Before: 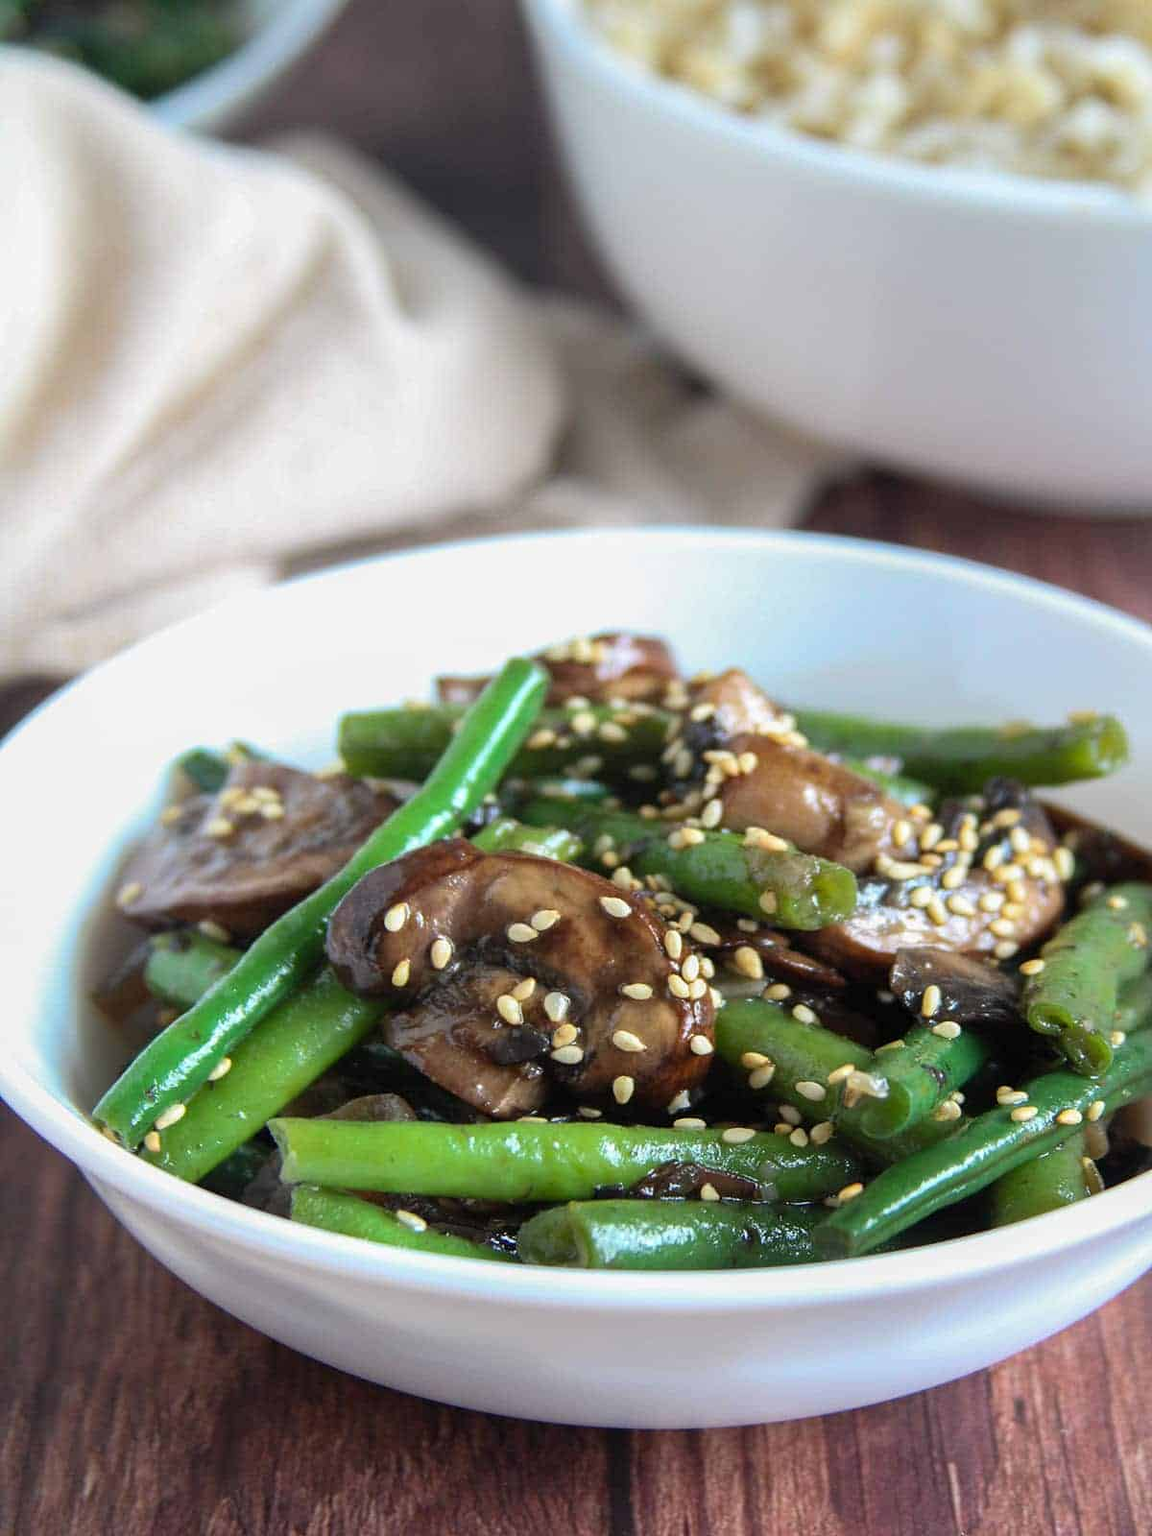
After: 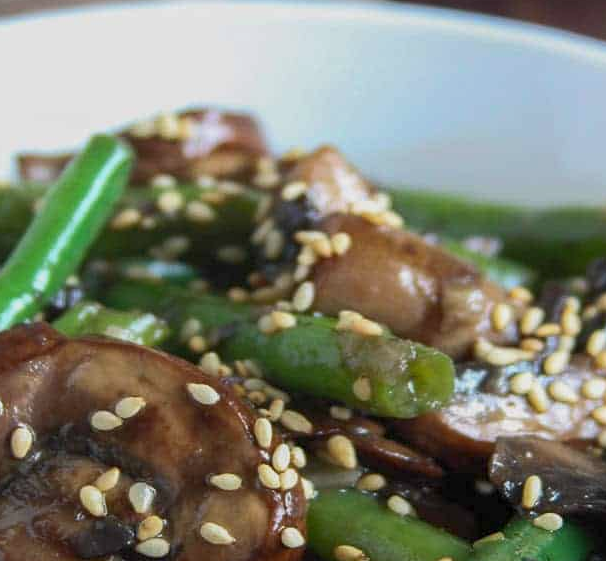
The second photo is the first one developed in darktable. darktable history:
tone equalizer: -8 EV 0.286 EV, -7 EV 0.438 EV, -6 EV 0.456 EV, -5 EV 0.218 EV, -3 EV -0.266 EV, -2 EV -0.431 EV, -1 EV -0.399 EV, +0 EV -0.244 EV
crop: left 36.516%, top 34.454%, right 12.967%, bottom 30.437%
